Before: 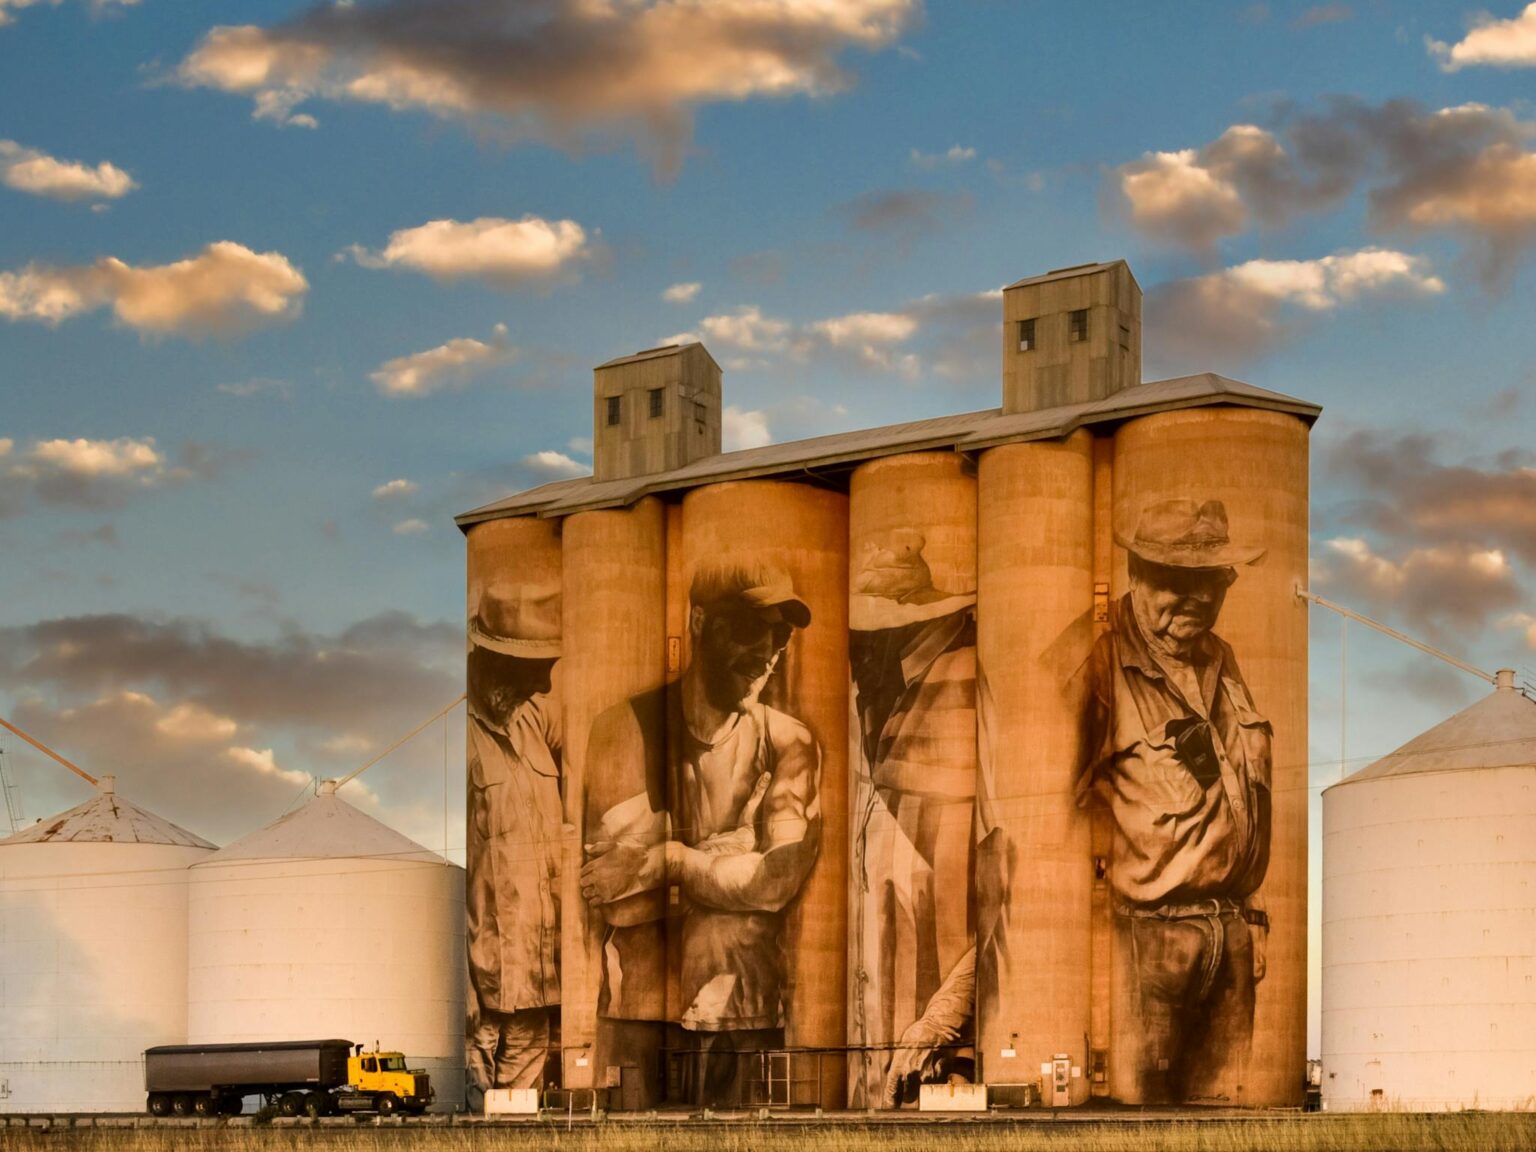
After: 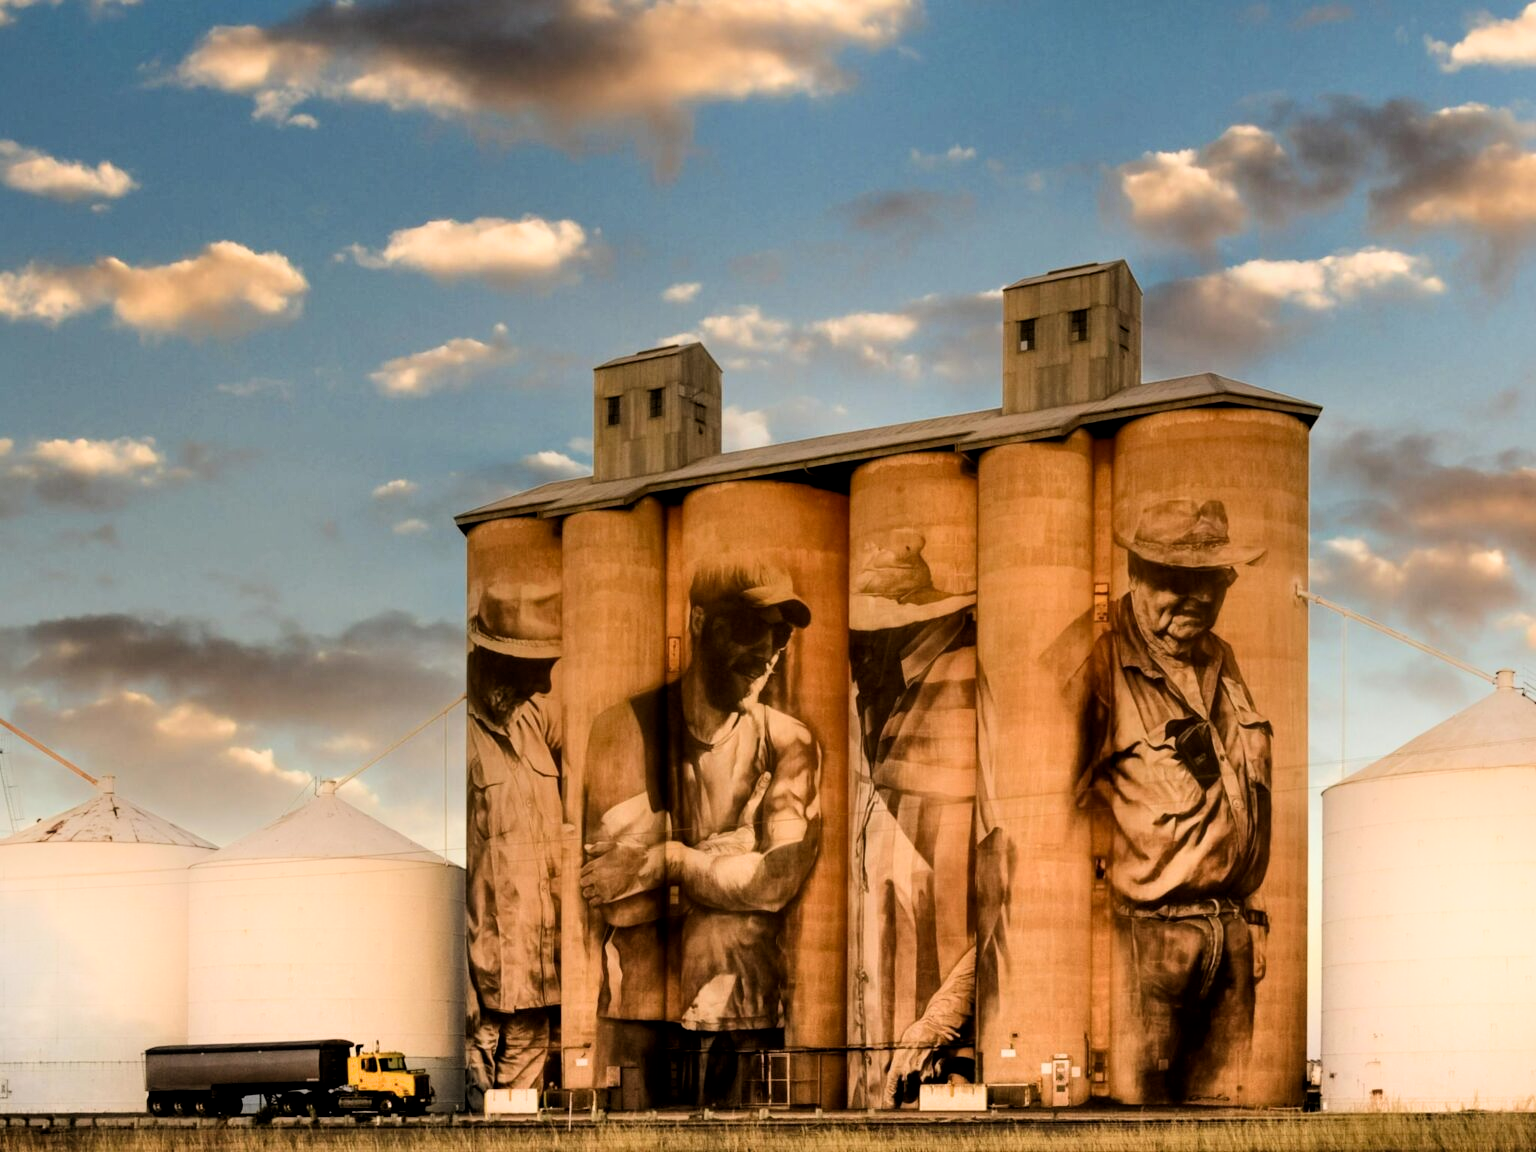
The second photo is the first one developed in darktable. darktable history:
local contrast: mode bilateral grid, contrast 20, coarseness 49, detail 119%, midtone range 0.2
filmic rgb: black relative exposure -6.24 EV, white relative exposure 2.79 EV, threshold 5.94 EV, target black luminance 0%, hardness 4.62, latitude 68.24%, contrast 1.278, shadows ↔ highlights balance -3.18%, iterations of high-quality reconstruction 0, enable highlight reconstruction true
shadows and highlights: shadows -21.64, highlights 99.66, soften with gaussian
